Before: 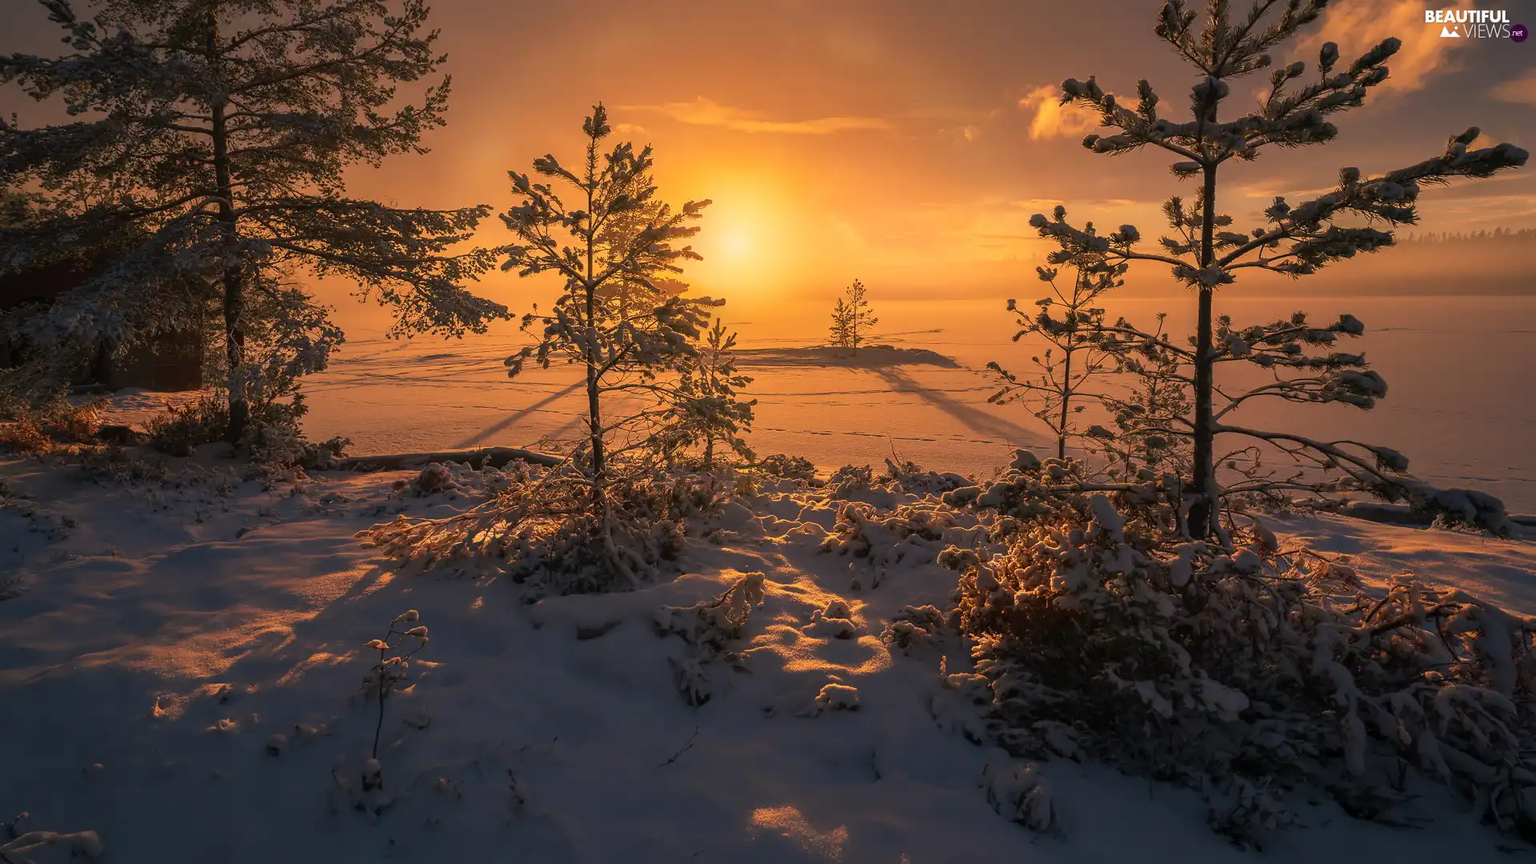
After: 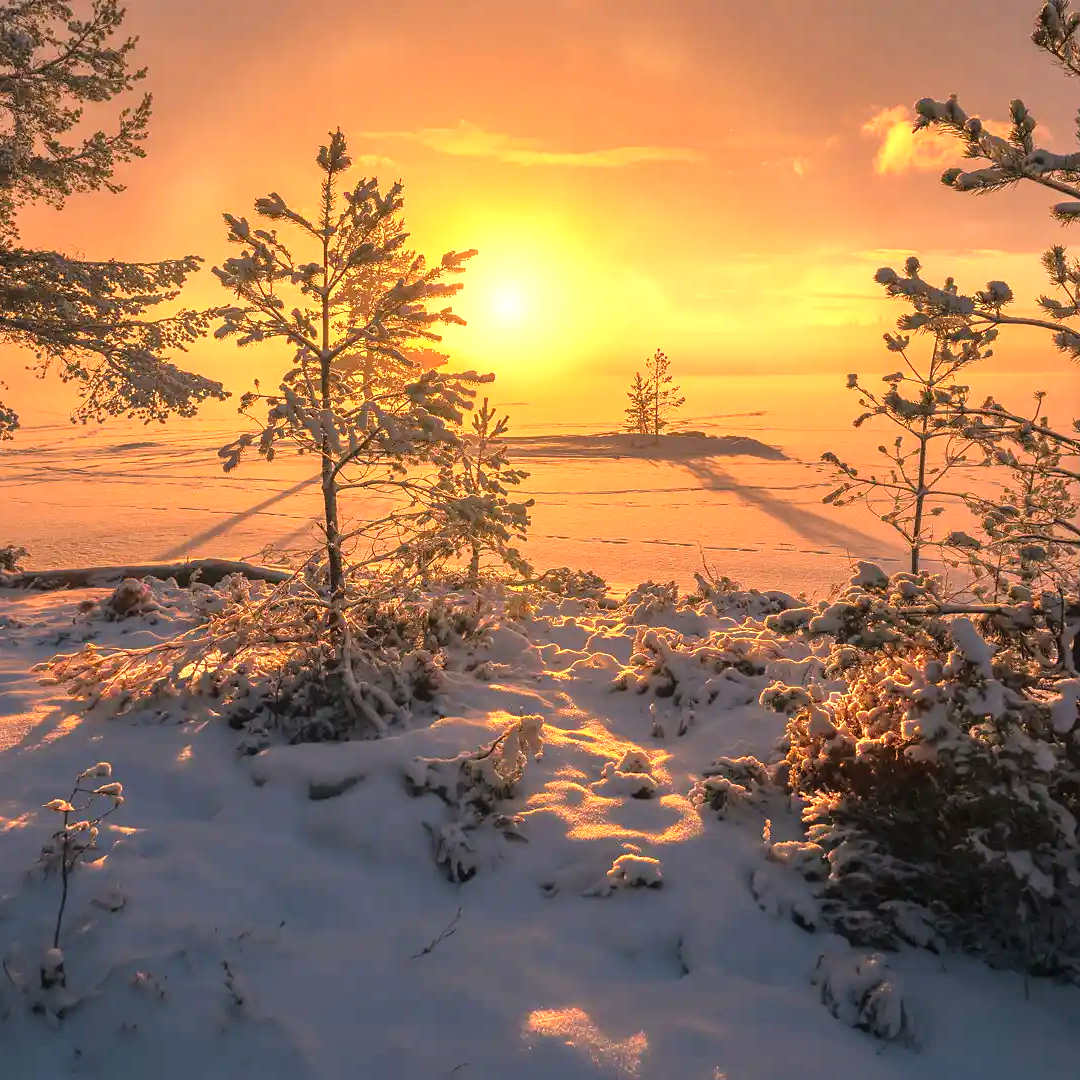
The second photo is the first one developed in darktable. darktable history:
exposure: black level correction 0, exposure 0.953 EV, compensate exposure bias true, compensate highlight preservation false
tone equalizer: -8 EV 0.001 EV, -7 EV -0.004 EV, -6 EV 0.009 EV, -5 EV 0.032 EV, -4 EV 0.276 EV, -3 EV 0.644 EV, -2 EV 0.584 EV, -1 EV 0.187 EV, +0 EV 0.024 EV
crop: left 21.496%, right 22.254%
